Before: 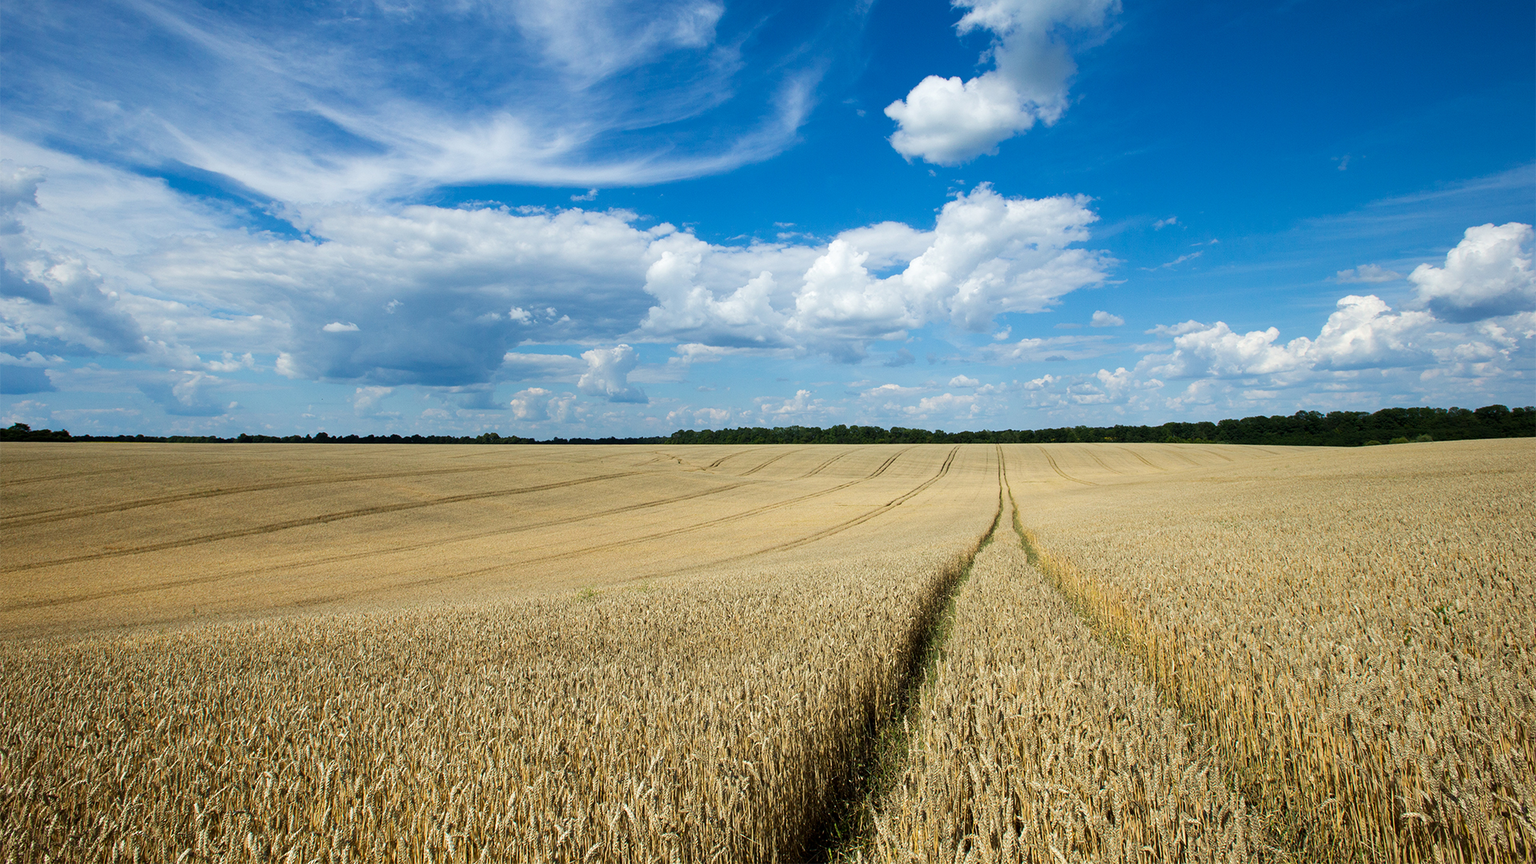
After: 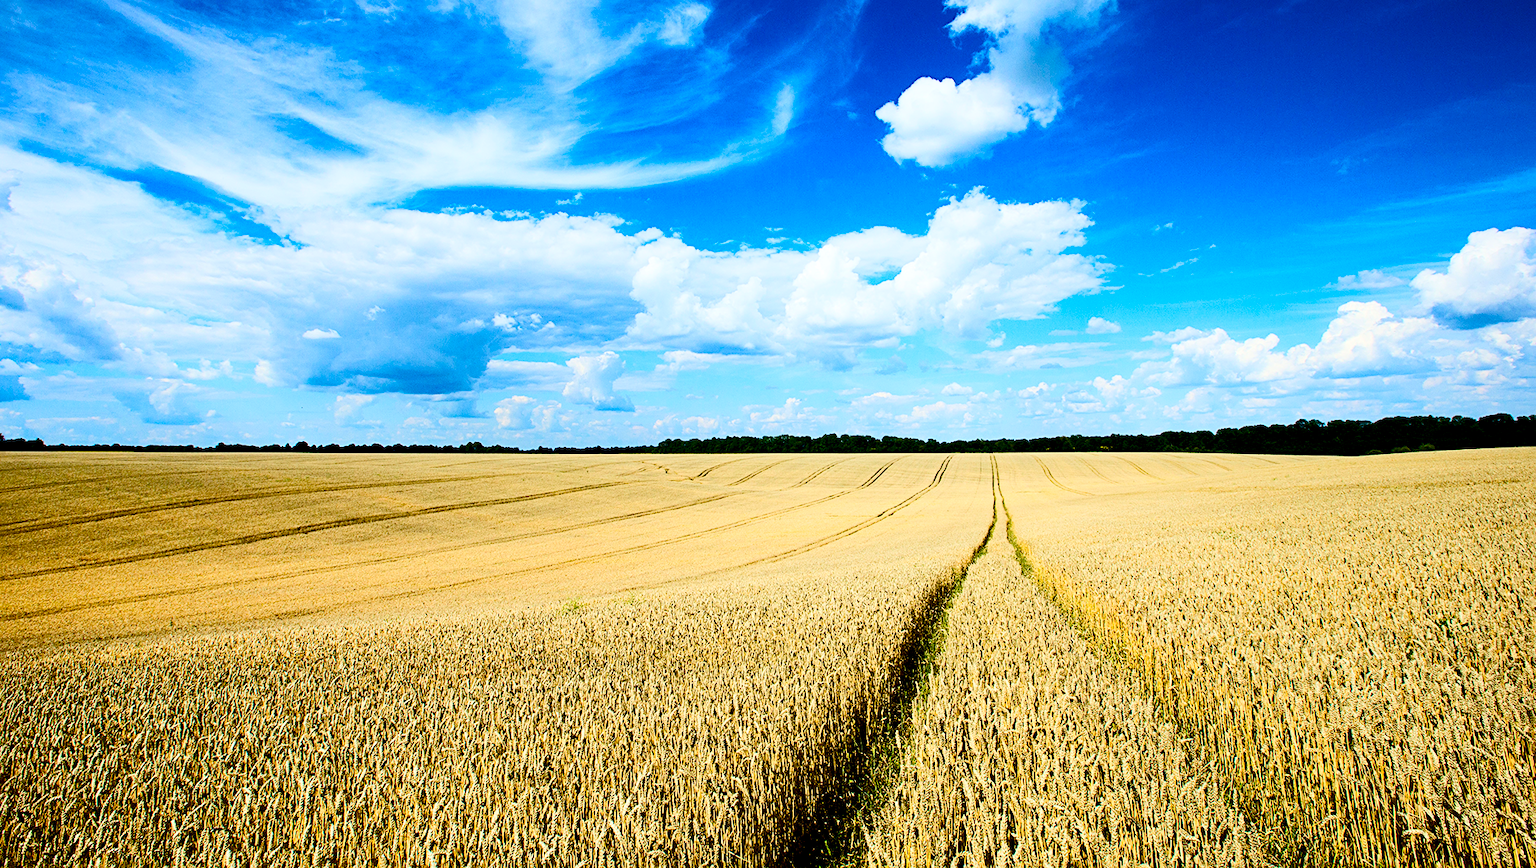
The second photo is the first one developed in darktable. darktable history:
exposure: black level correction 0.013, compensate highlight preservation false
crop: left 1.743%, right 0.268%, bottom 1.464%
color balance rgb: perceptual saturation grading › global saturation 20%, perceptual saturation grading › highlights -25.241%, perceptual saturation grading › shadows 49.307%, perceptual brilliance grading › mid-tones 10.29%, perceptual brilliance grading › shadows 14.147%
contrast brightness saturation: contrast 0.401, brightness 0.053, saturation 0.258
sharpen: radius 2.478, amount 0.34
